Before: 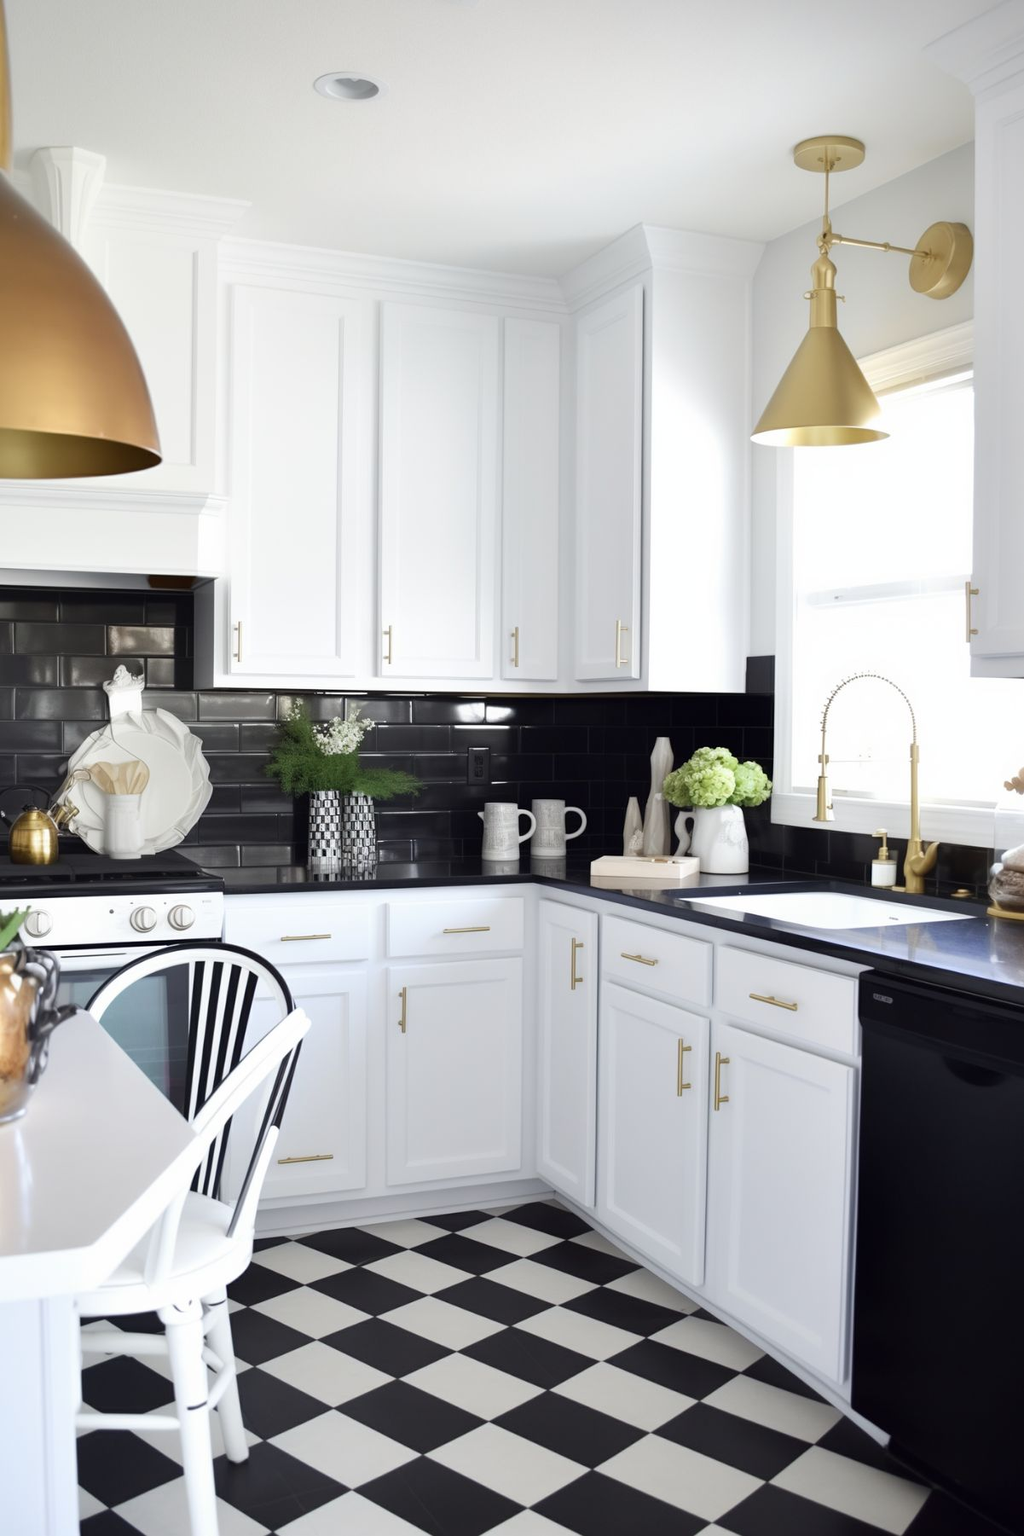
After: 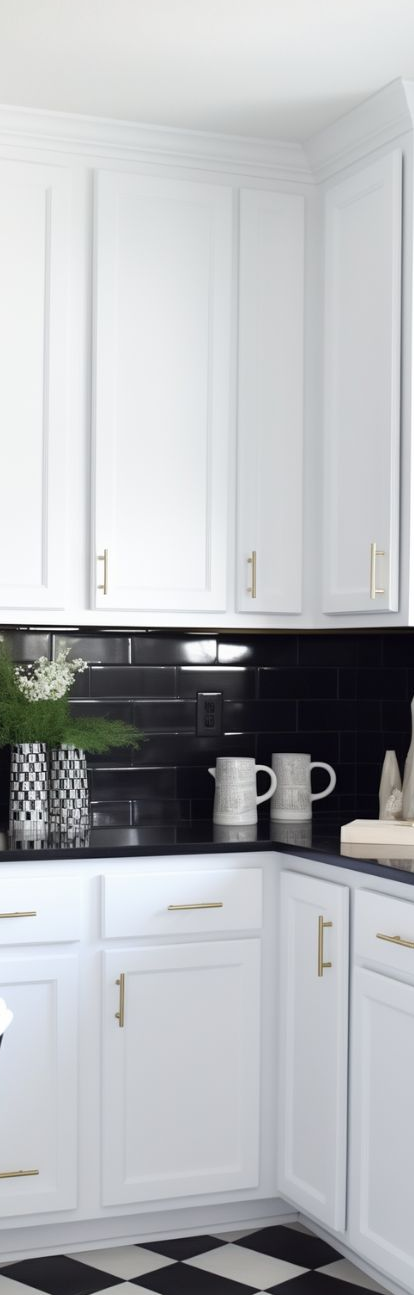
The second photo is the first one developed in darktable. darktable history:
crop and rotate: left 29.386%, top 10.254%, right 36.109%, bottom 17.84%
